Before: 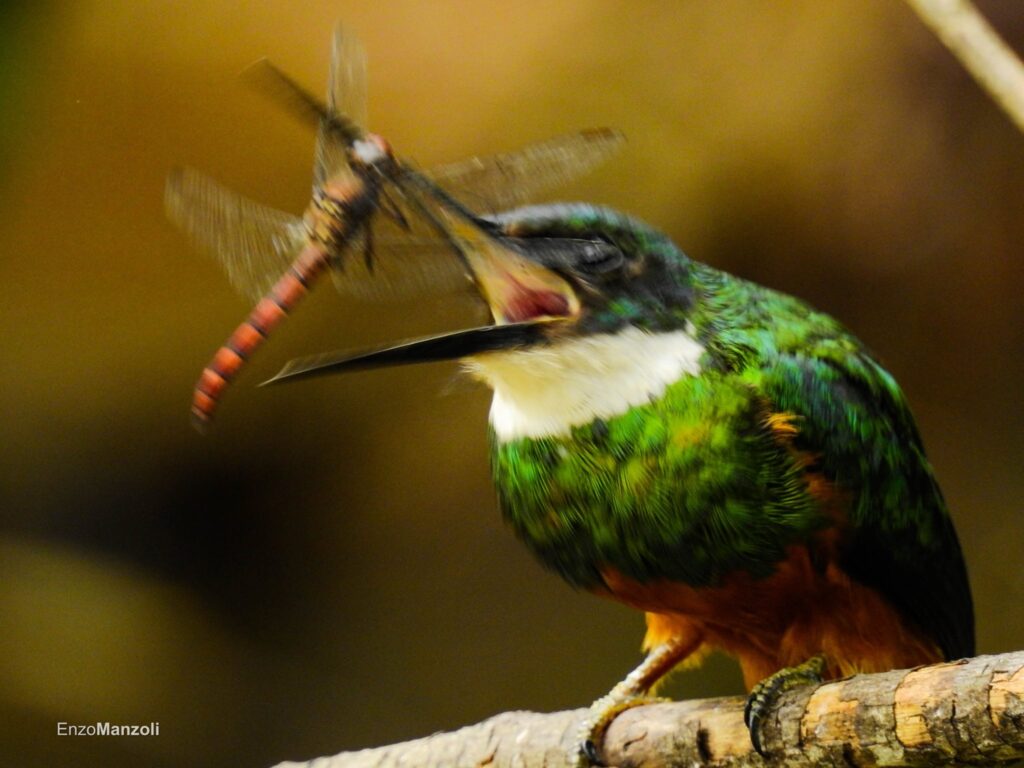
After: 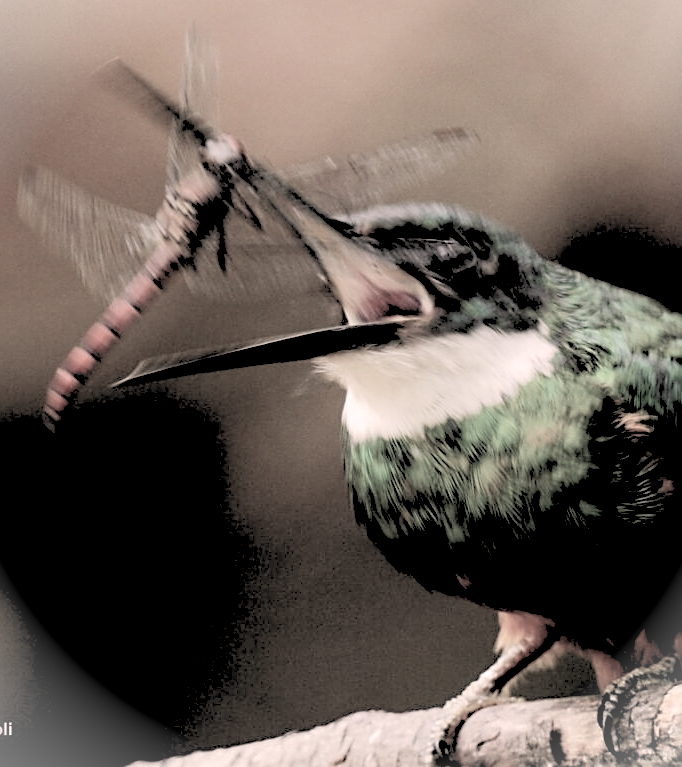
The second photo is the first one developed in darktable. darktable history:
color correction: highlights a* 21.16, highlights b* 19.61
sharpen: on, module defaults
color contrast: green-magenta contrast 0.3, blue-yellow contrast 0.15
rgb levels: levels [[0.027, 0.429, 0.996], [0, 0.5, 1], [0, 0.5, 1]]
tone curve: curves: ch0 [(0, 0) (0.003, 0.003) (0.011, 0.011) (0.025, 0.025) (0.044, 0.044) (0.069, 0.069) (0.1, 0.099) (0.136, 0.135) (0.177, 0.176) (0.224, 0.223) (0.277, 0.275) (0.335, 0.333) (0.399, 0.396) (0.468, 0.465) (0.543, 0.546) (0.623, 0.625) (0.709, 0.711) (0.801, 0.802) (0.898, 0.898) (1, 1)], preserve colors none
crop and rotate: left 14.436%, right 18.898%
vignetting: fall-off start 100%, brightness 0.3, saturation 0
